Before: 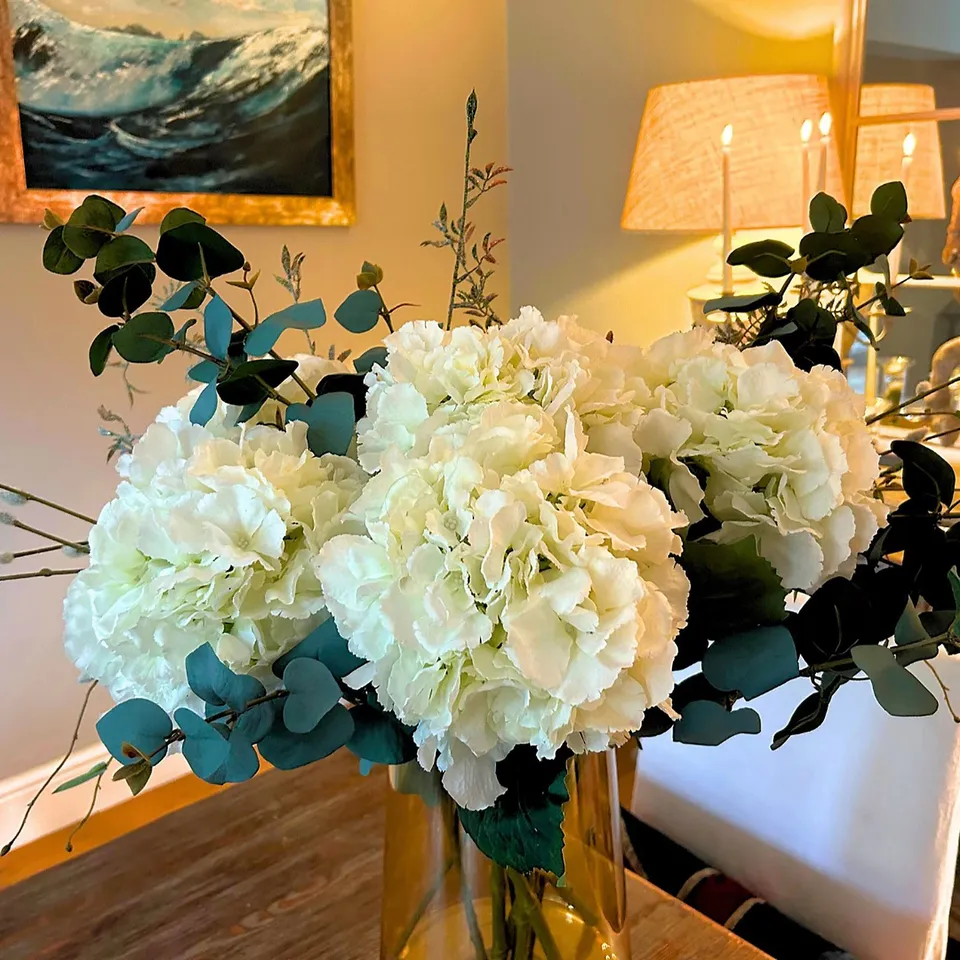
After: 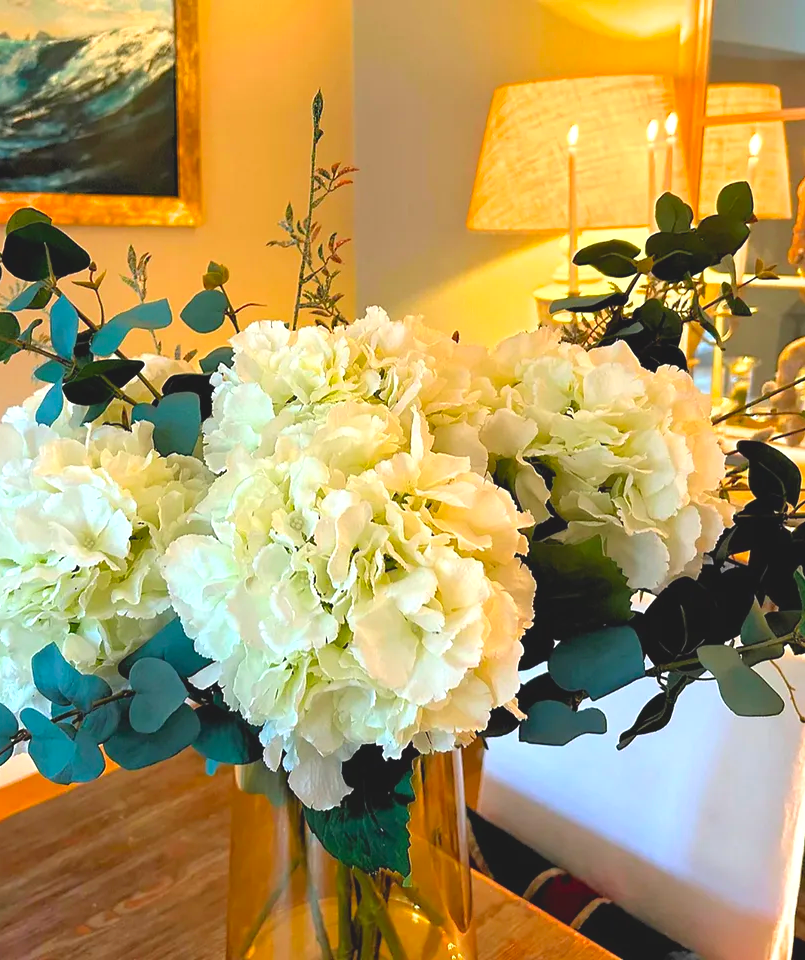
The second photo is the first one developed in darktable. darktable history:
exposure: black level correction 0, exposure 0.7 EV, compensate exposure bias true, compensate highlight preservation false
crop: left 16.145%
contrast brightness saturation: contrast -0.19, saturation 0.19
shadows and highlights: shadows 37.27, highlights -28.18, soften with gaussian
